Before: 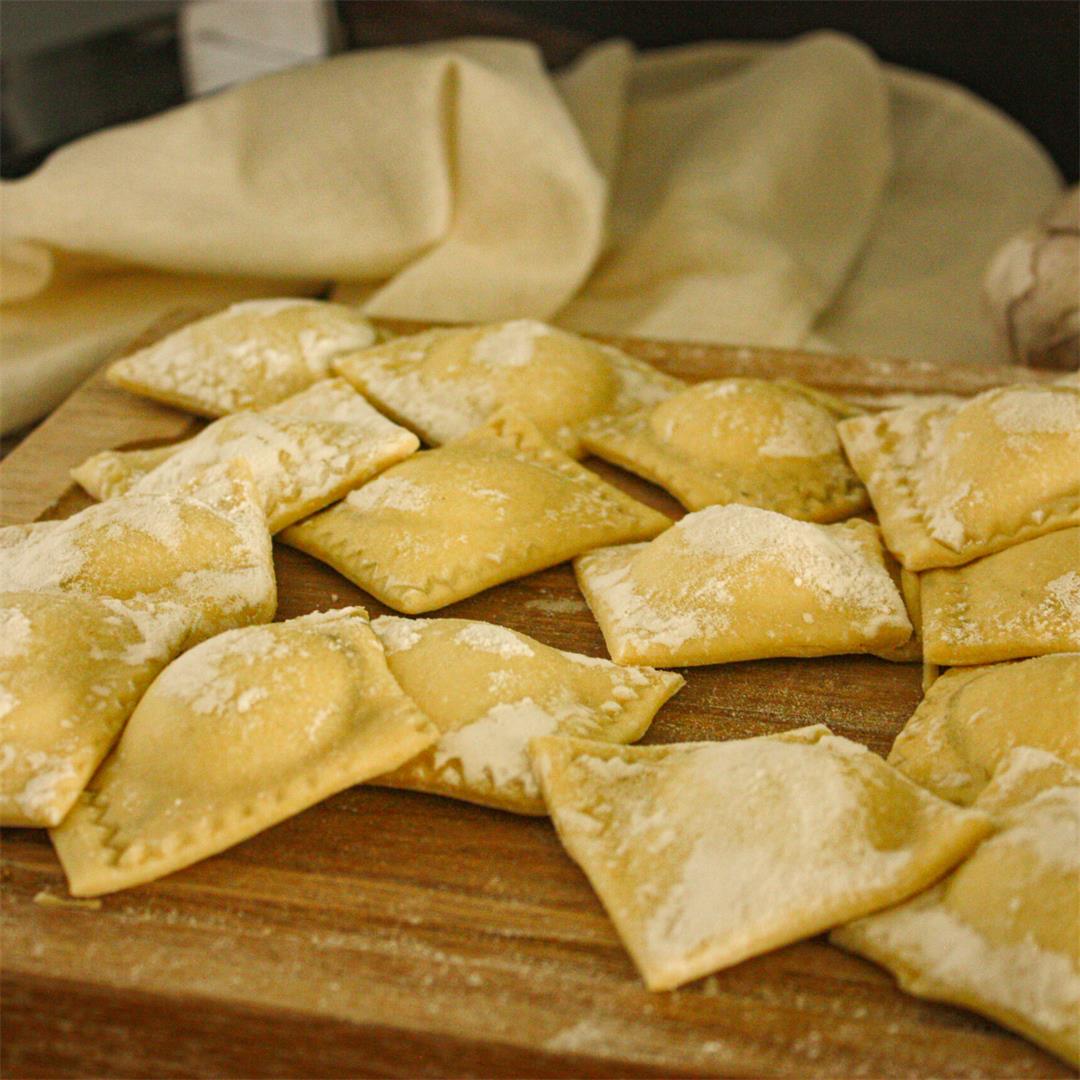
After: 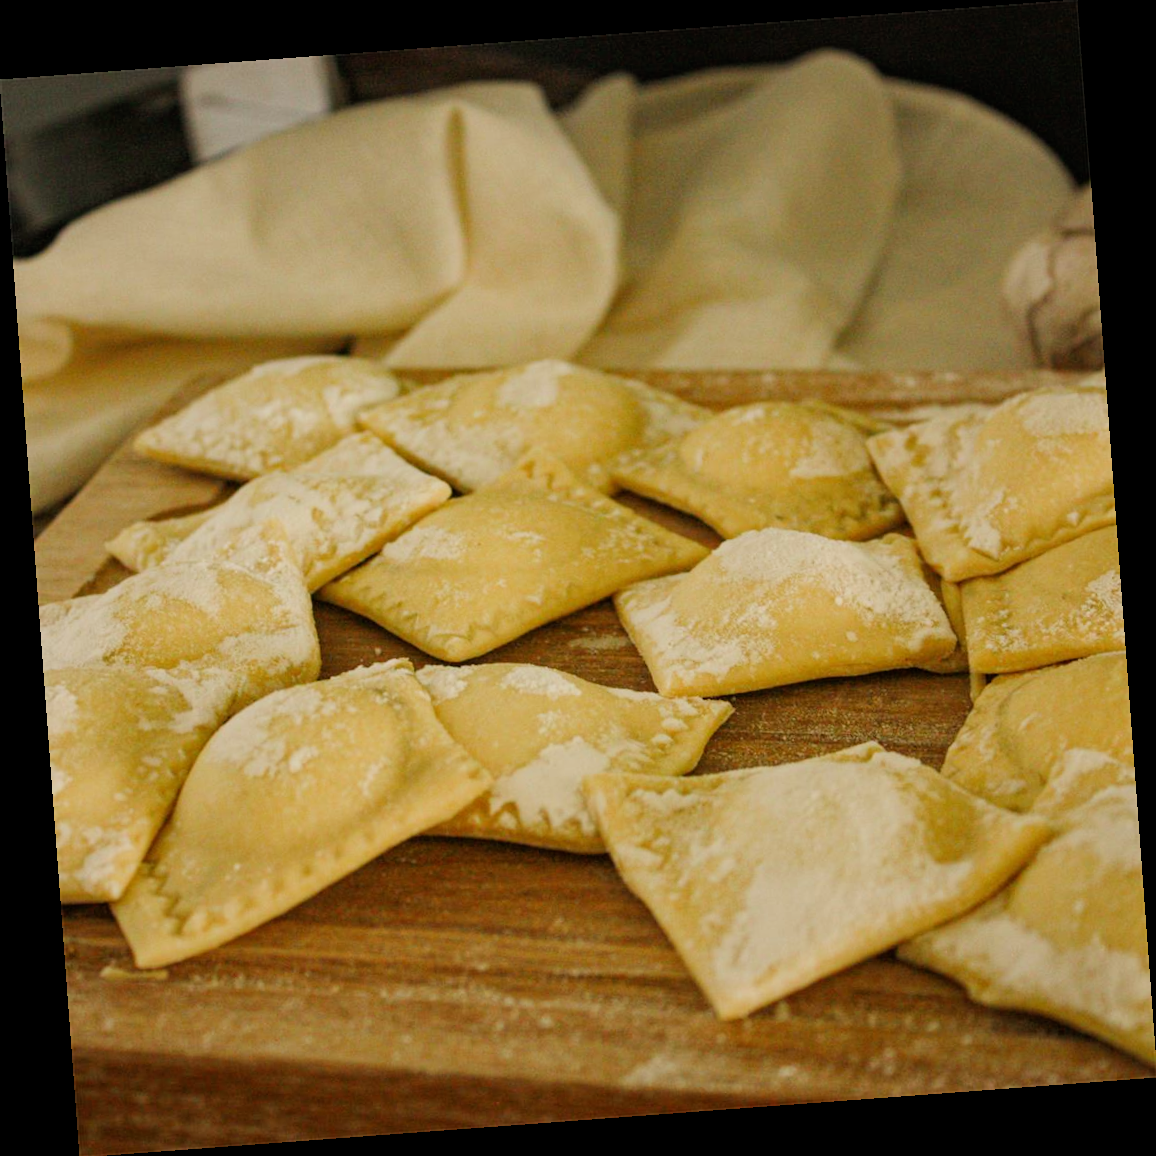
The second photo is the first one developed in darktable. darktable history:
rotate and perspective: rotation -4.25°, automatic cropping off
filmic rgb: white relative exposure 3.85 EV, hardness 4.3
